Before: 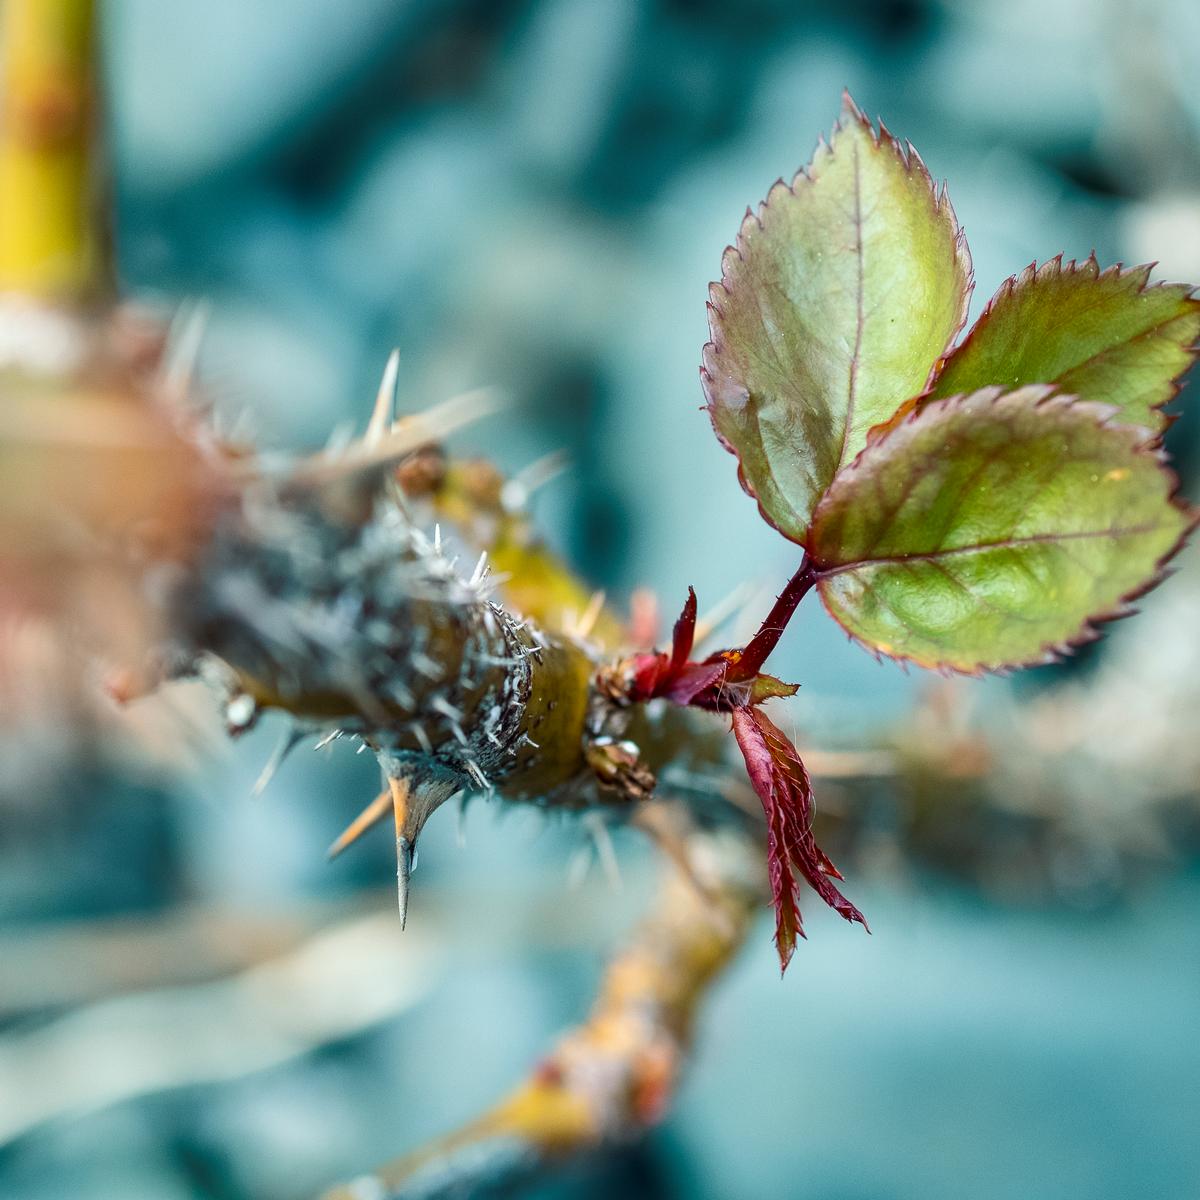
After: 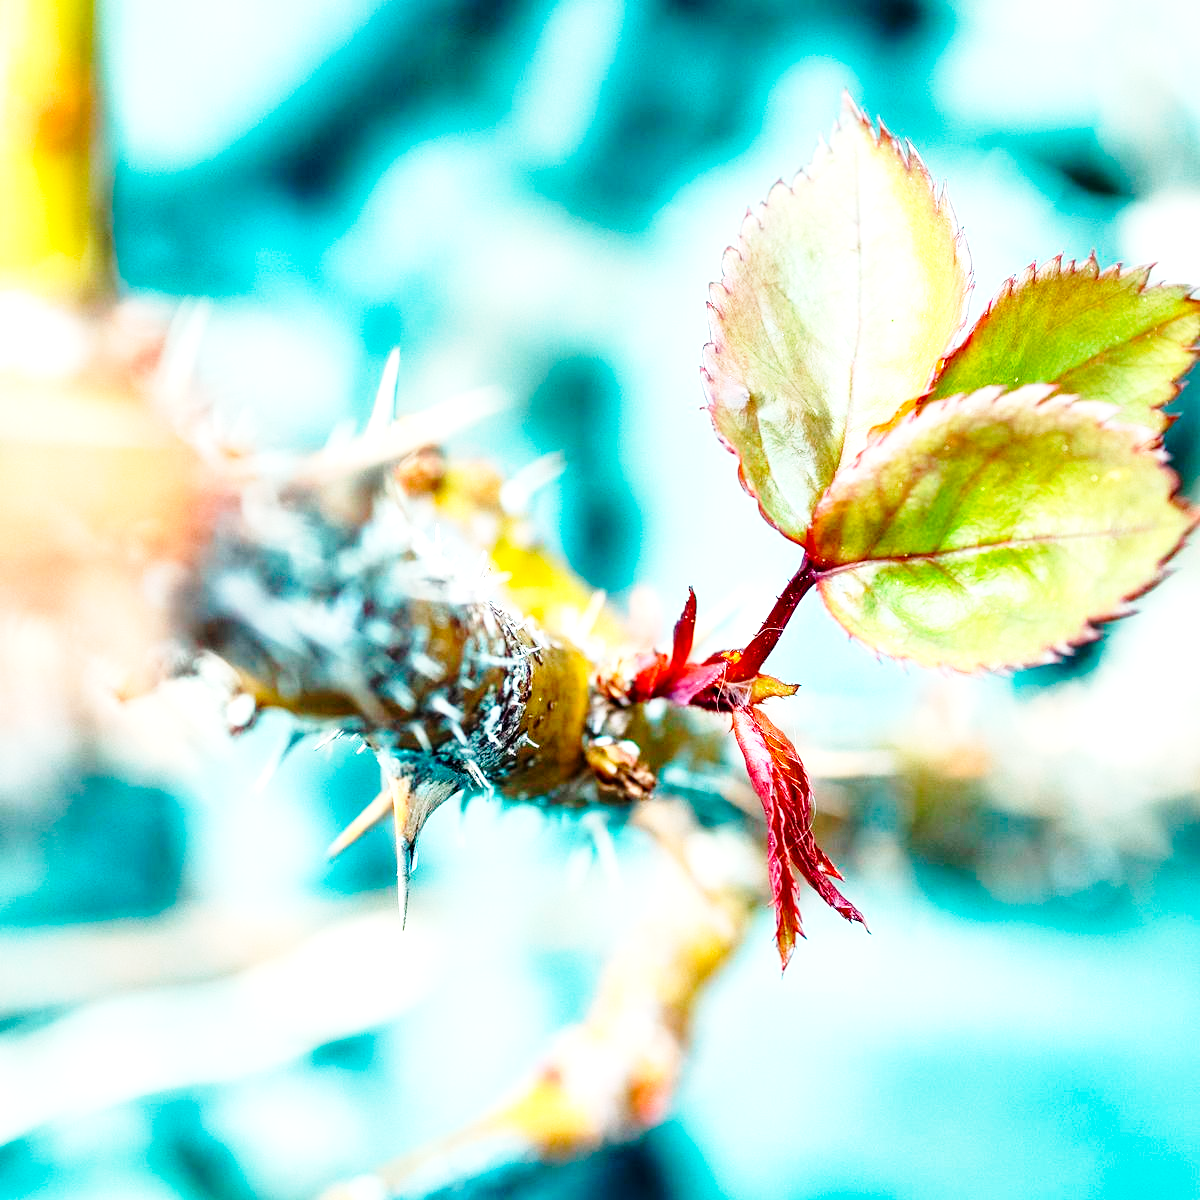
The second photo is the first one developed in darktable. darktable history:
exposure: black level correction 0.001, exposure 1.034 EV, compensate highlight preservation false
base curve: curves: ch0 [(0, 0) (0.028, 0.03) (0.121, 0.232) (0.46, 0.748) (0.859, 0.968) (1, 1)], preserve colors none
